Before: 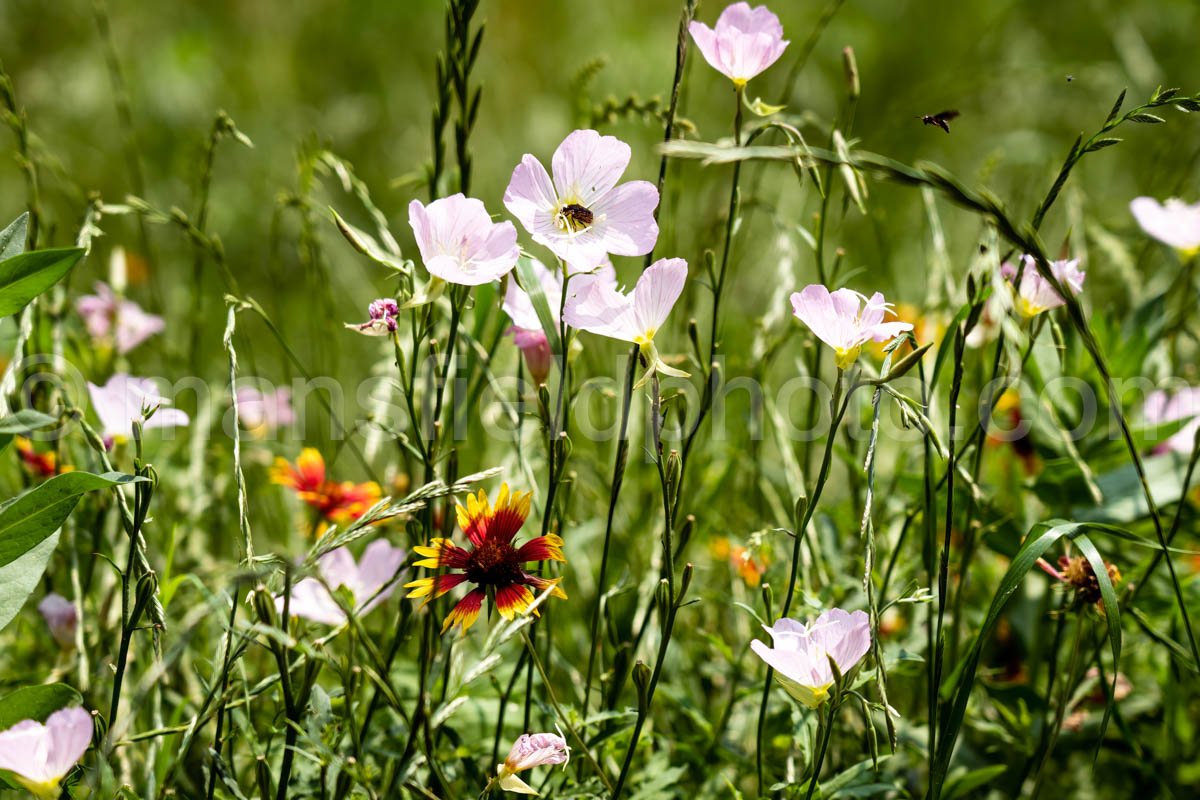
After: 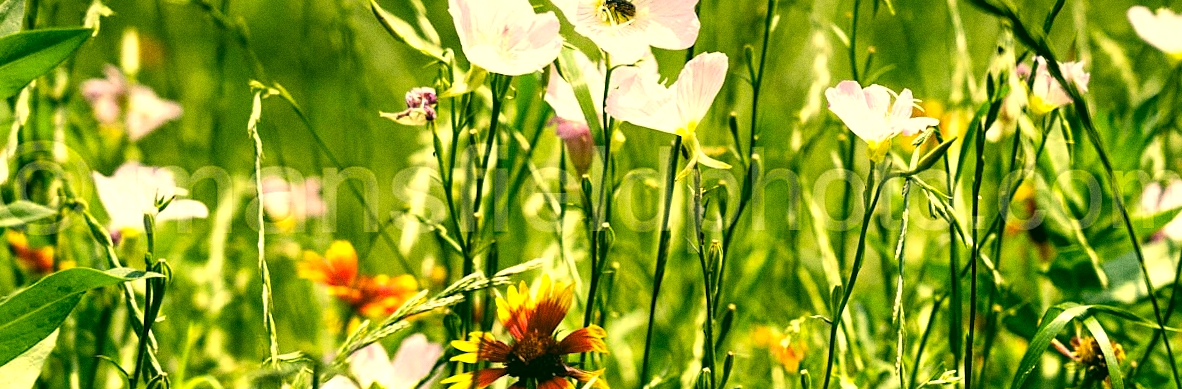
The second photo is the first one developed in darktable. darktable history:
white balance: emerald 1
sharpen: amount 0.2
graduated density: on, module defaults
crop and rotate: top 23.043%, bottom 23.437%
rotate and perspective: rotation -0.013°, lens shift (vertical) -0.027, lens shift (horizontal) 0.178, crop left 0.016, crop right 0.989, crop top 0.082, crop bottom 0.918
grain: coarseness 0.47 ISO
exposure: black level correction 0, exposure 0.9 EV, compensate highlight preservation false
color correction: highlights a* 5.62, highlights b* 33.57, shadows a* -25.86, shadows b* 4.02
